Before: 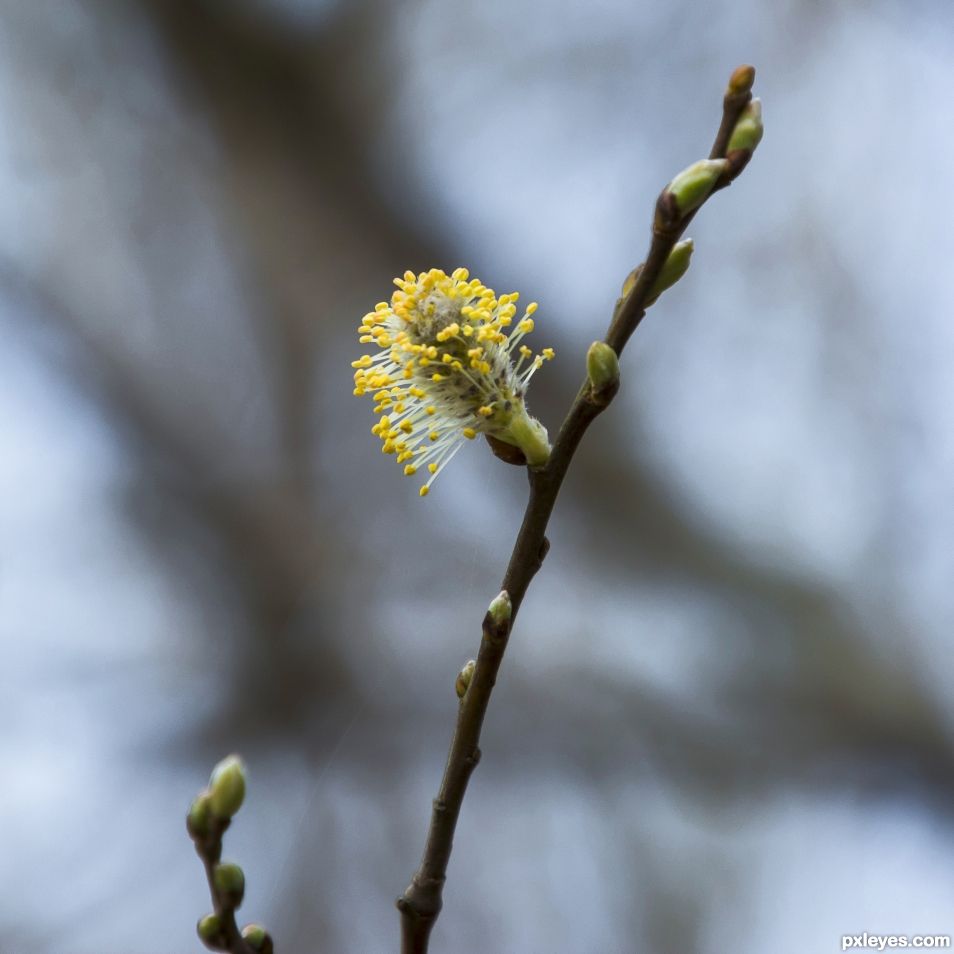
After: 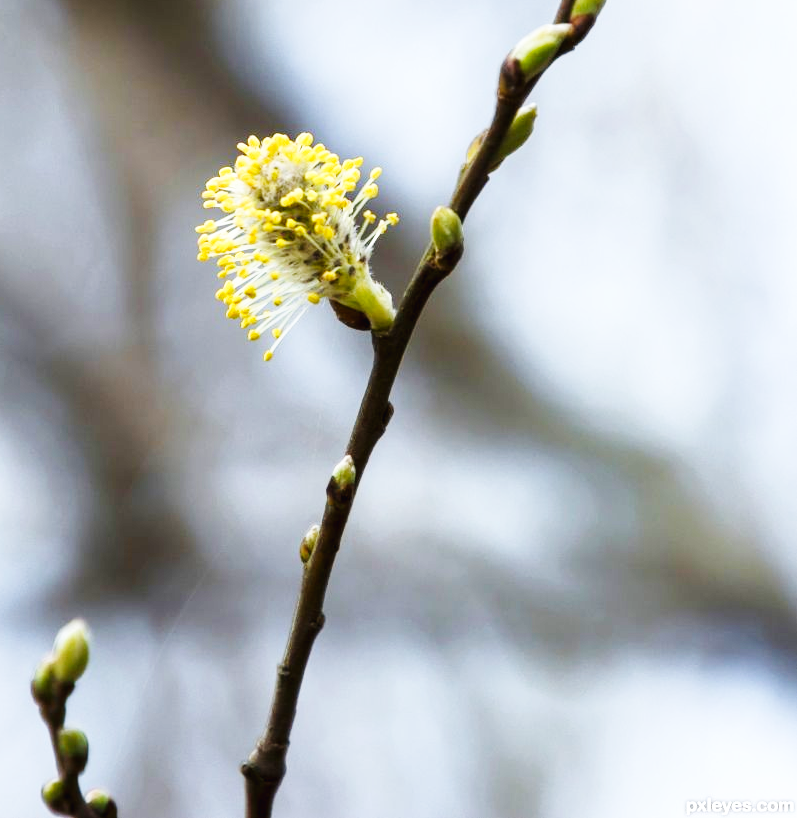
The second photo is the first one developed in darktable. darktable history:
crop: left 16.381%, top 14.176%
base curve: curves: ch0 [(0, 0.003) (0.001, 0.002) (0.006, 0.004) (0.02, 0.022) (0.048, 0.086) (0.094, 0.234) (0.162, 0.431) (0.258, 0.629) (0.385, 0.8) (0.548, 0.918) (0.751, 0.988) (1, 1)], preserve colors none
